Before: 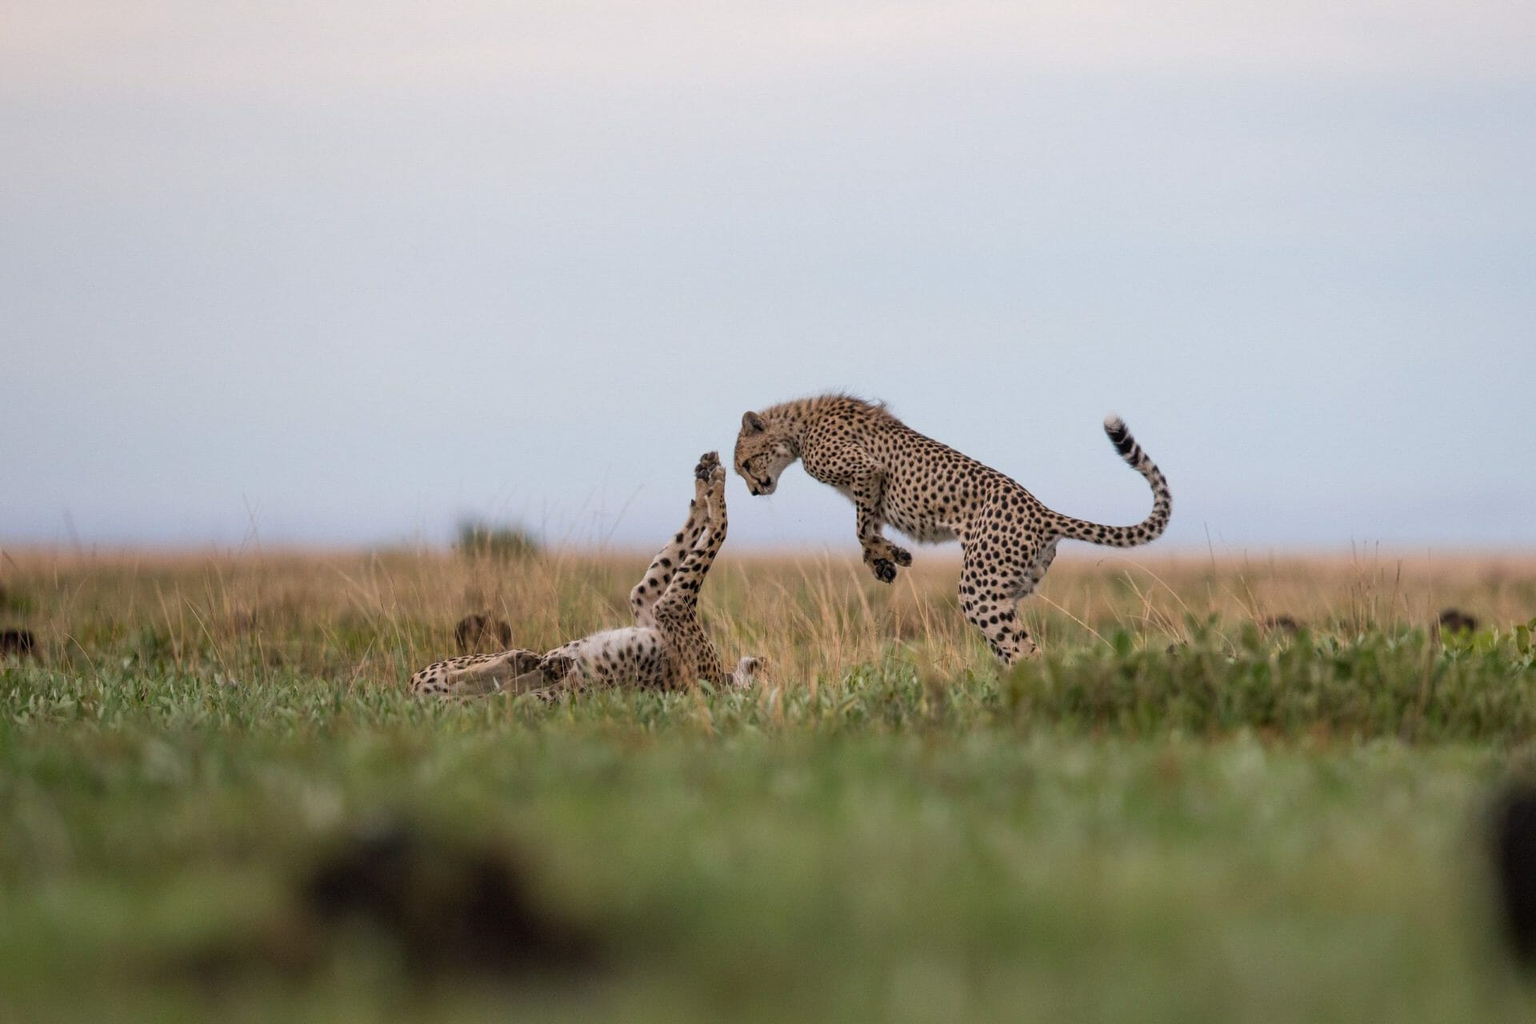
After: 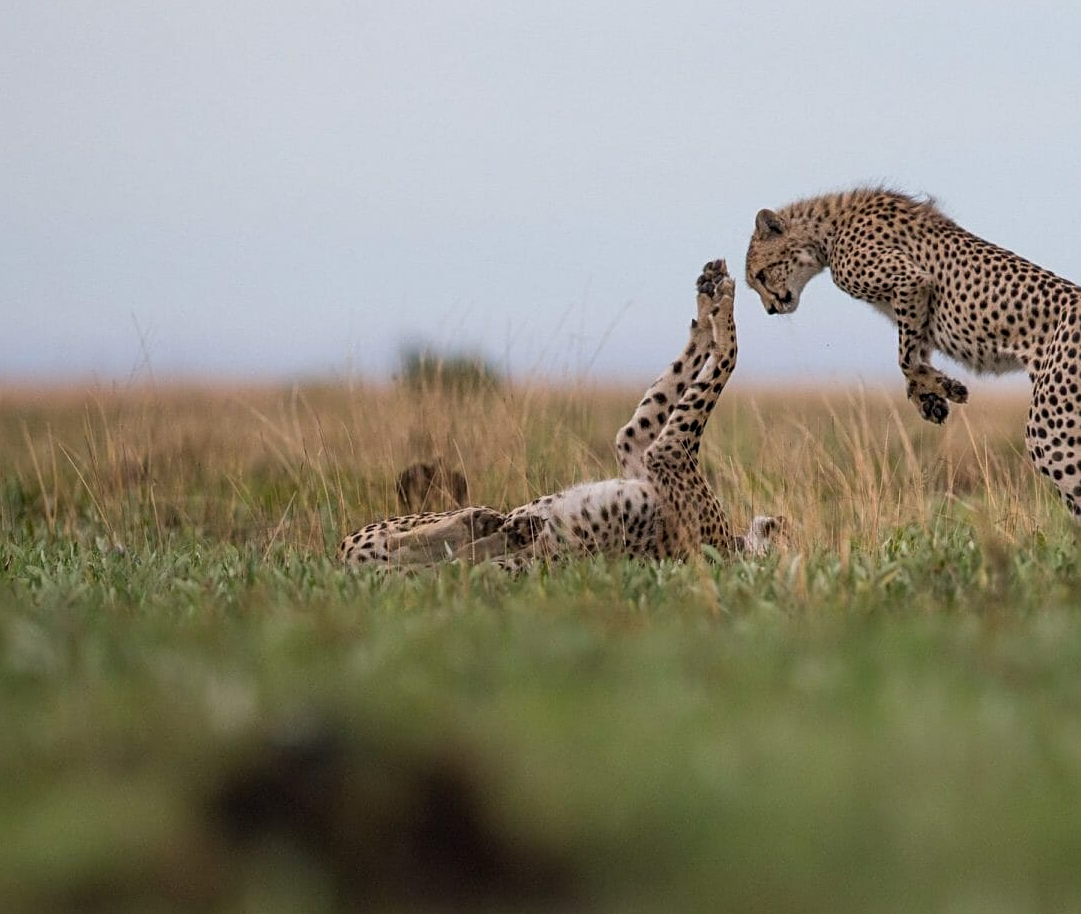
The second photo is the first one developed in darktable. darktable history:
crop: left 8.966%, top 23.852%, right 34.699%, bottom 4.703%
sharpen: radius 2.529, amount 0.323
